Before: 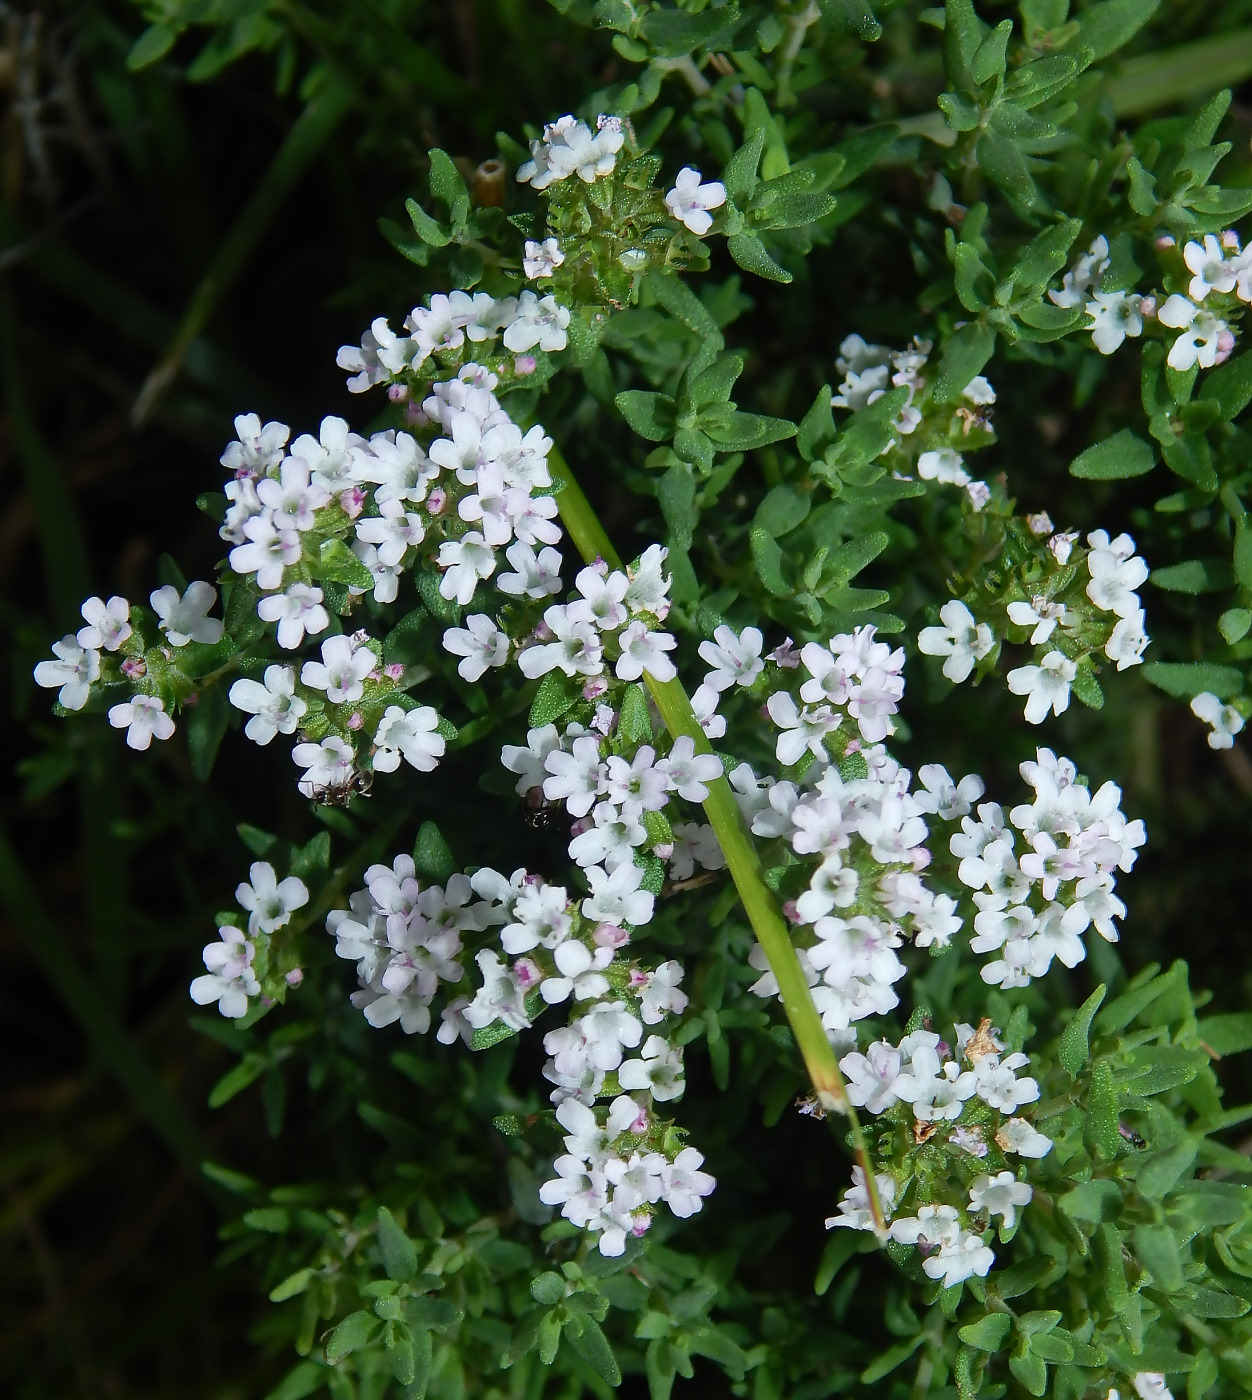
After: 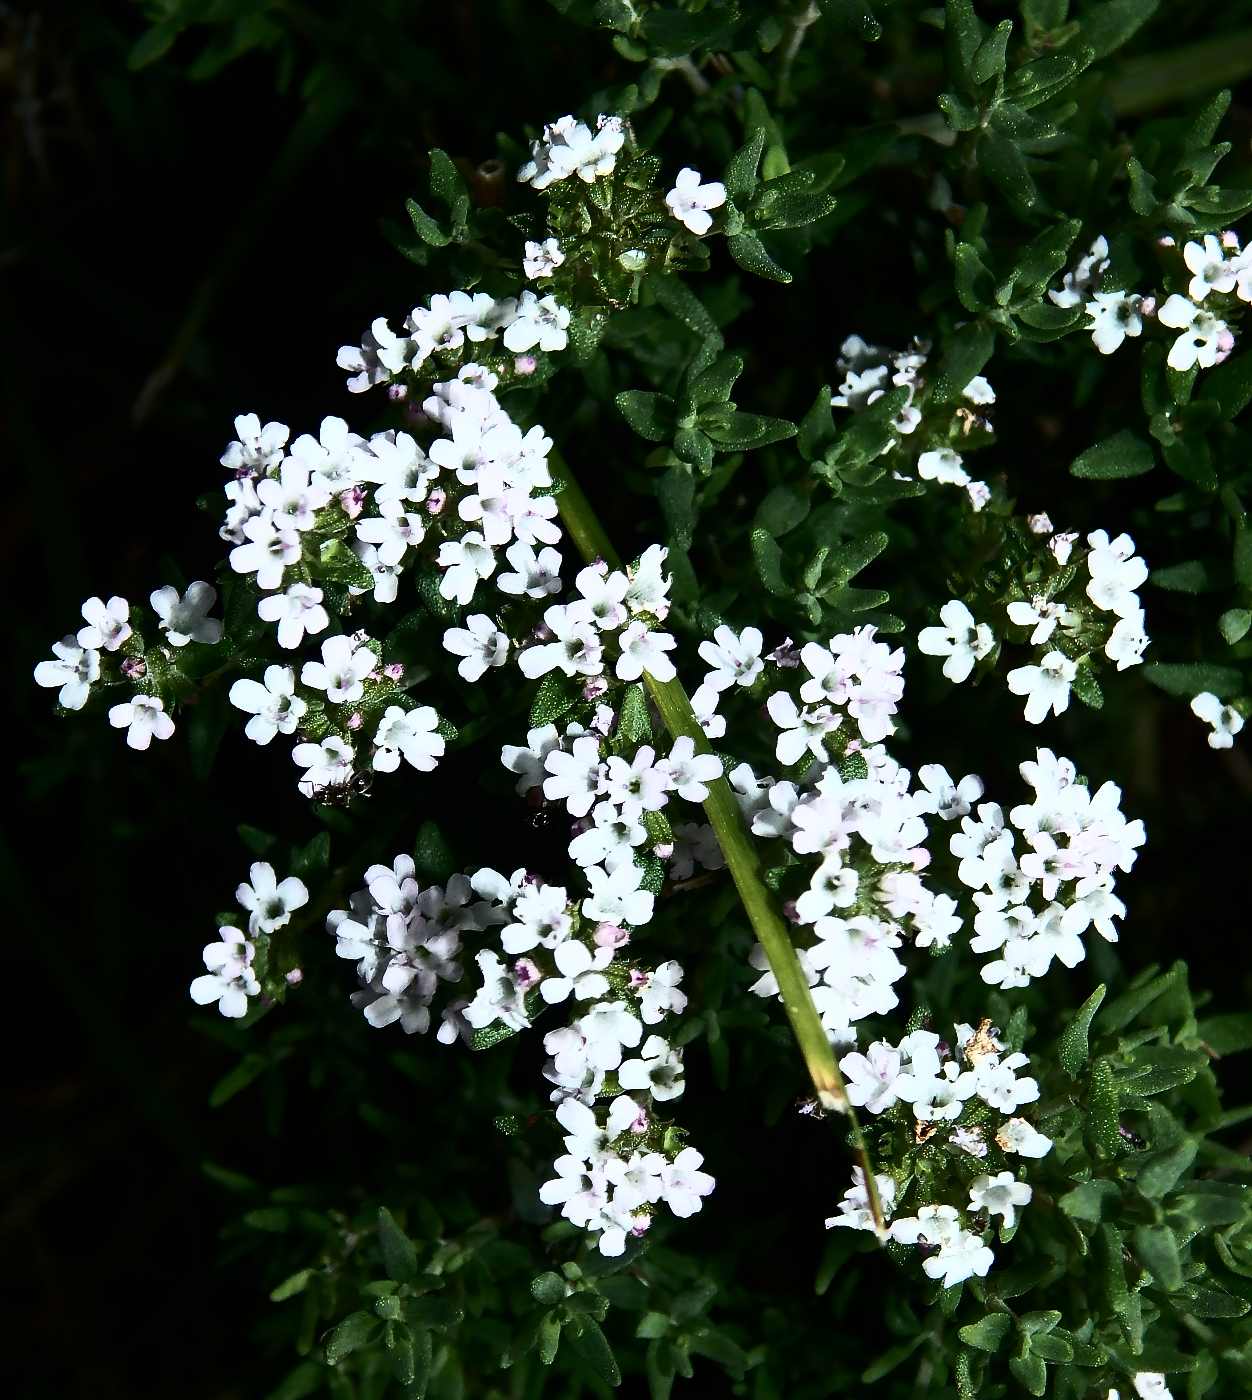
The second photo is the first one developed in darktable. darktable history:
tone curve: curves: ch0 [(0, 0) (0.56, 0.467) (0.846, 0.934) (1, 1)]
contrast brightness saturation: contrast 0.28
